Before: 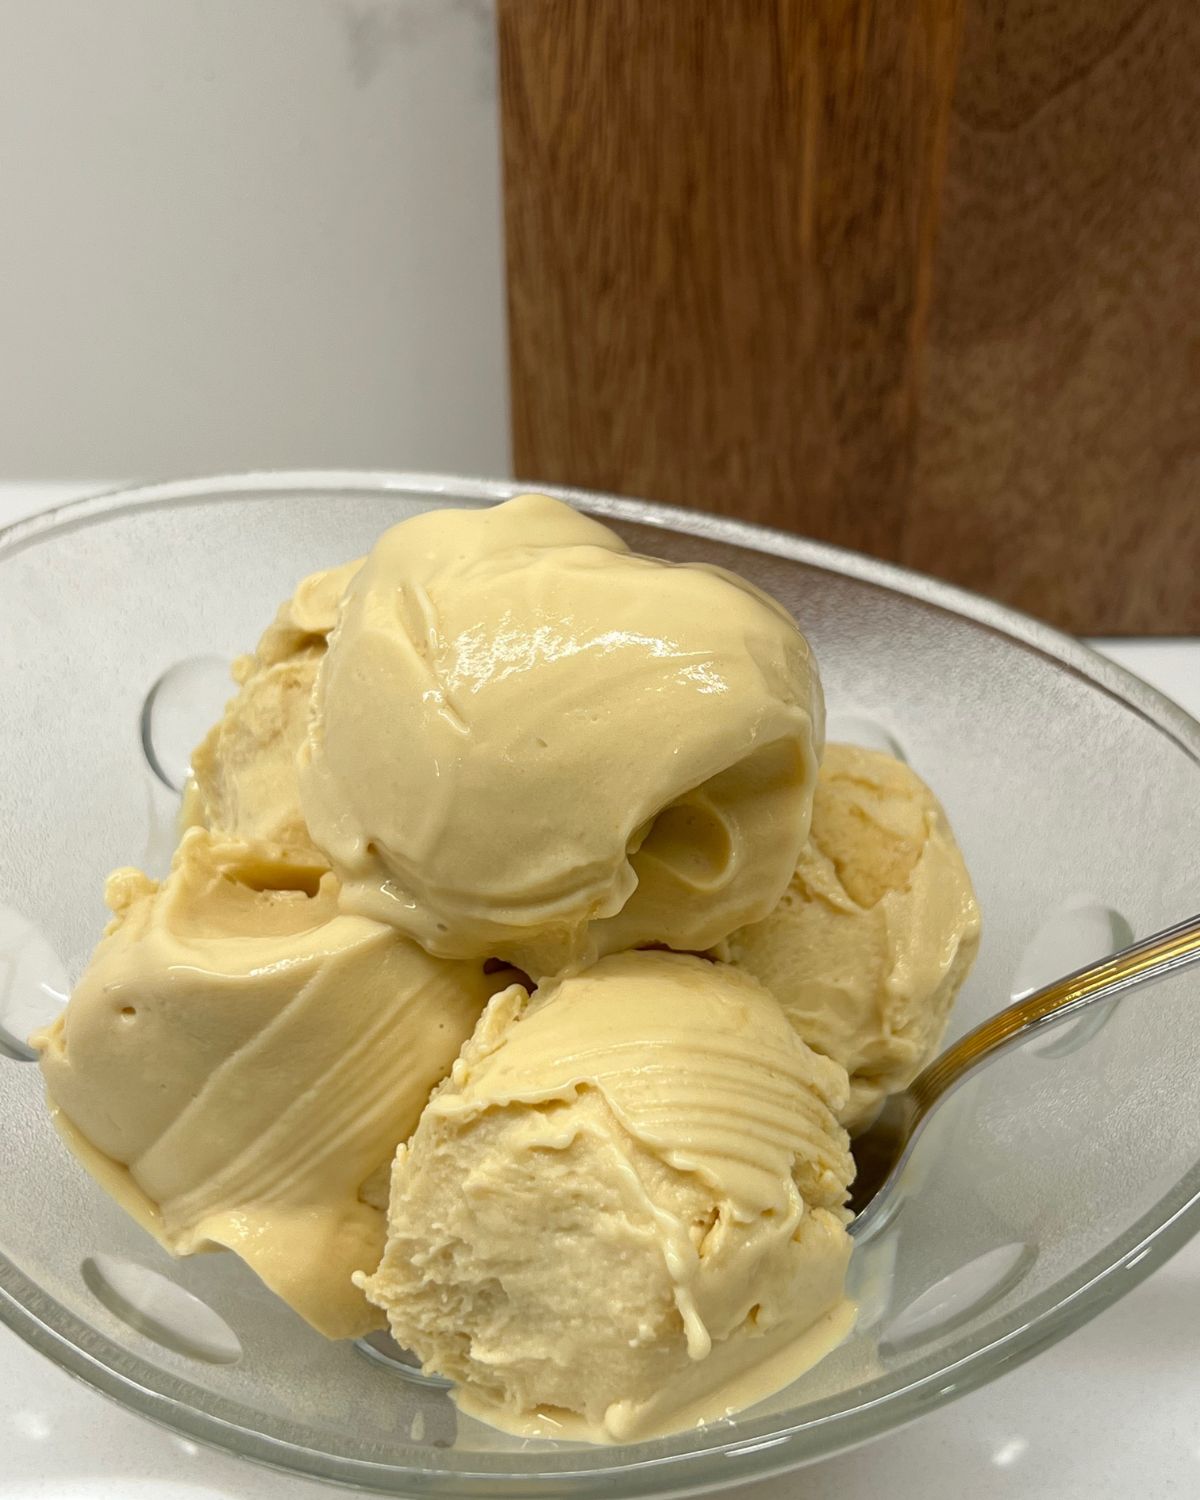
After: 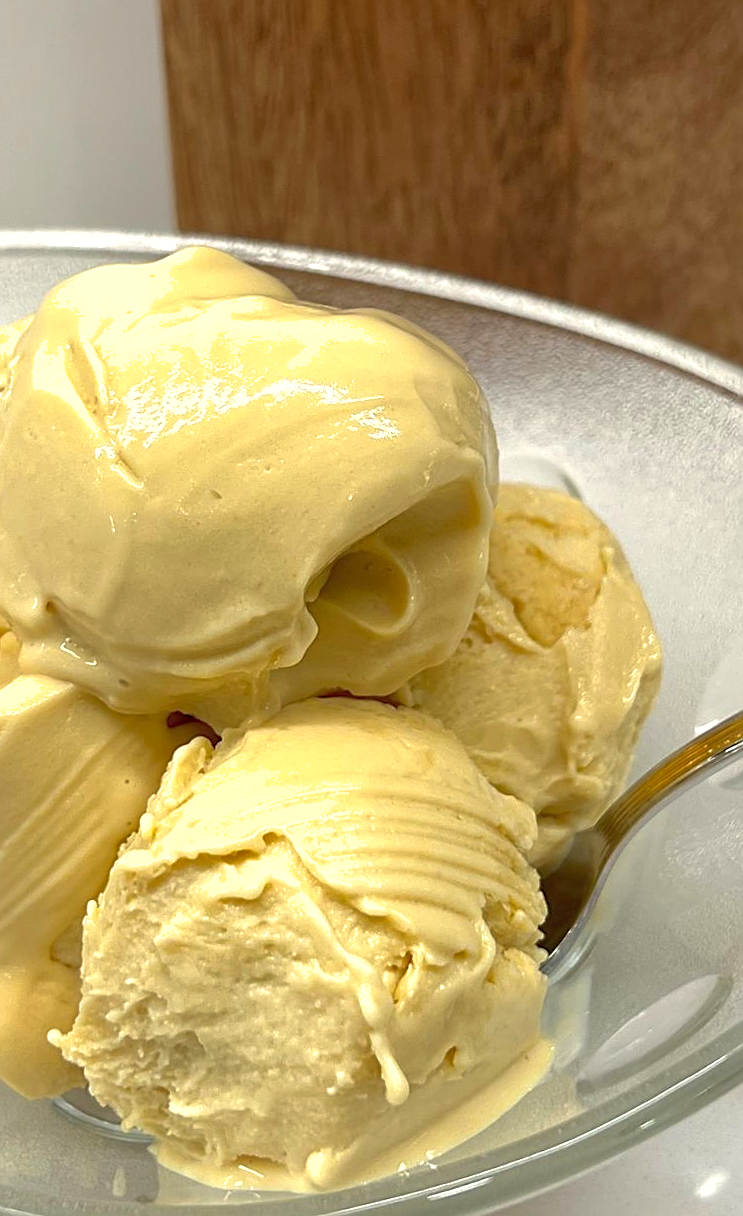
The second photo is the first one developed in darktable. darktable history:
contrast brightness saturation: contrast 0.1, brightness 0.02, saturation 0.02
rotate and perspective: rotation -2.29°, automatic cropping off
exposure: exposure 0.493 EV, compensate highlight preservation false
crop and rotate: left 28.256%, top 17.734%, right 12.656%, bottom 3.573%
shadows and highlights: on, module defaults
sharpen: on, module defaults
